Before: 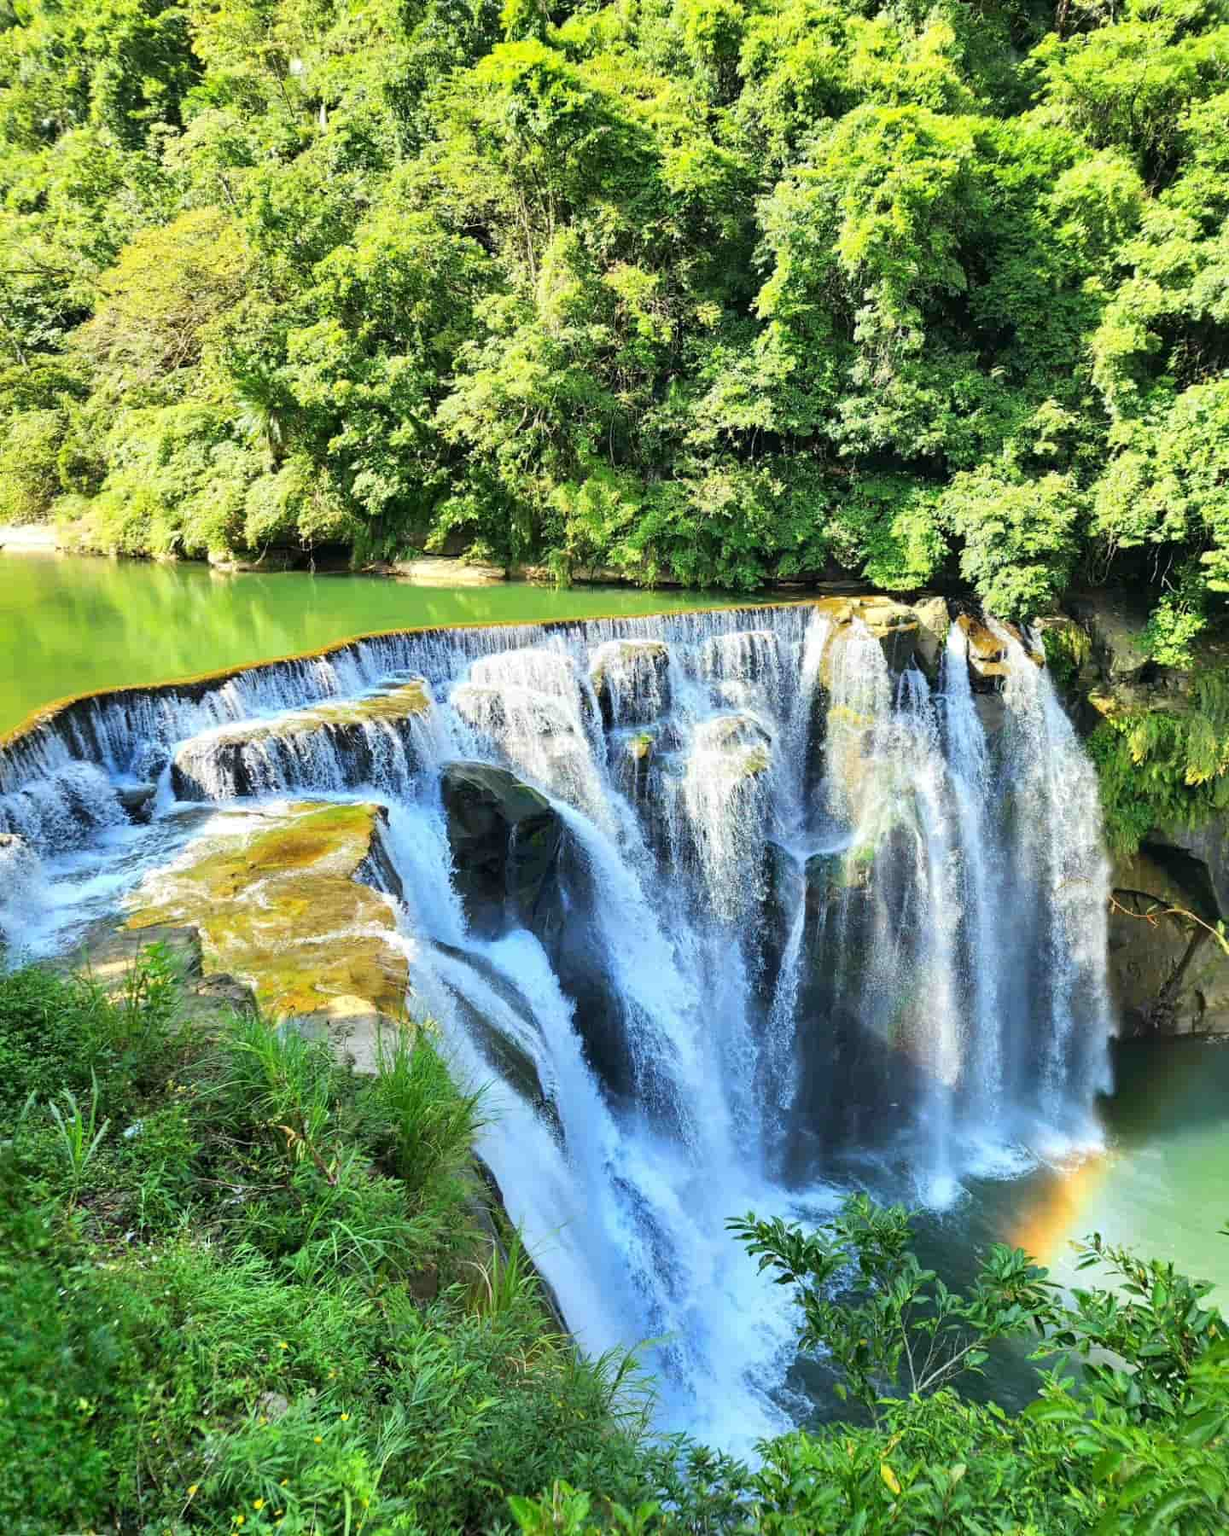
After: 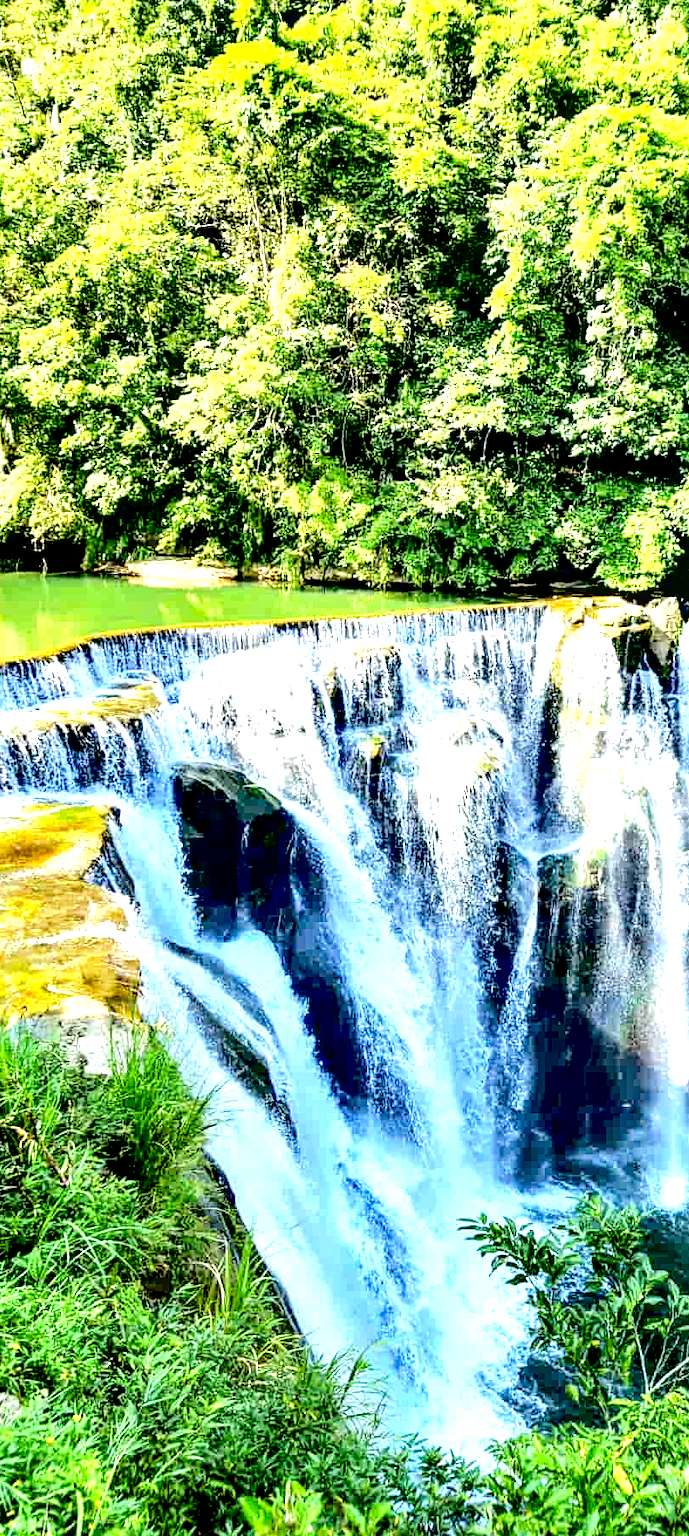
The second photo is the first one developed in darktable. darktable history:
crop: left 21.843%, right 22.102%, bottom 0.009%
sharpen: amount 0.217
exposure: black level correction 0.035, exposure 0.903 EV, compensate highlight preservation false
tone curve: curves: ch0 [(0, 0) (0.003, 0.031) (0.011, 0.041) (0.025, 0.054) (0.044, 0.06) (0.069, 0.083) (0.1, 0.108) (0.136, 0.135) (0.177, 0.179) (0.224, 0.231) (0.277, 0.294) (0.335, 0.378) (0.399, 0.463) (0.468, 0.552) (0.543, 0.627) (0.623, 0.694) (0.709, 0.776) (0.801, 0.849) (0.898, 0.905) (1, 1)], color space Lab, independent channels, preserve colors none
color correction: highlights b* 0.008, saturation 0.987
local contrast: highlights 65%, shadows 54%, detail 169%, midtone range 0.516
